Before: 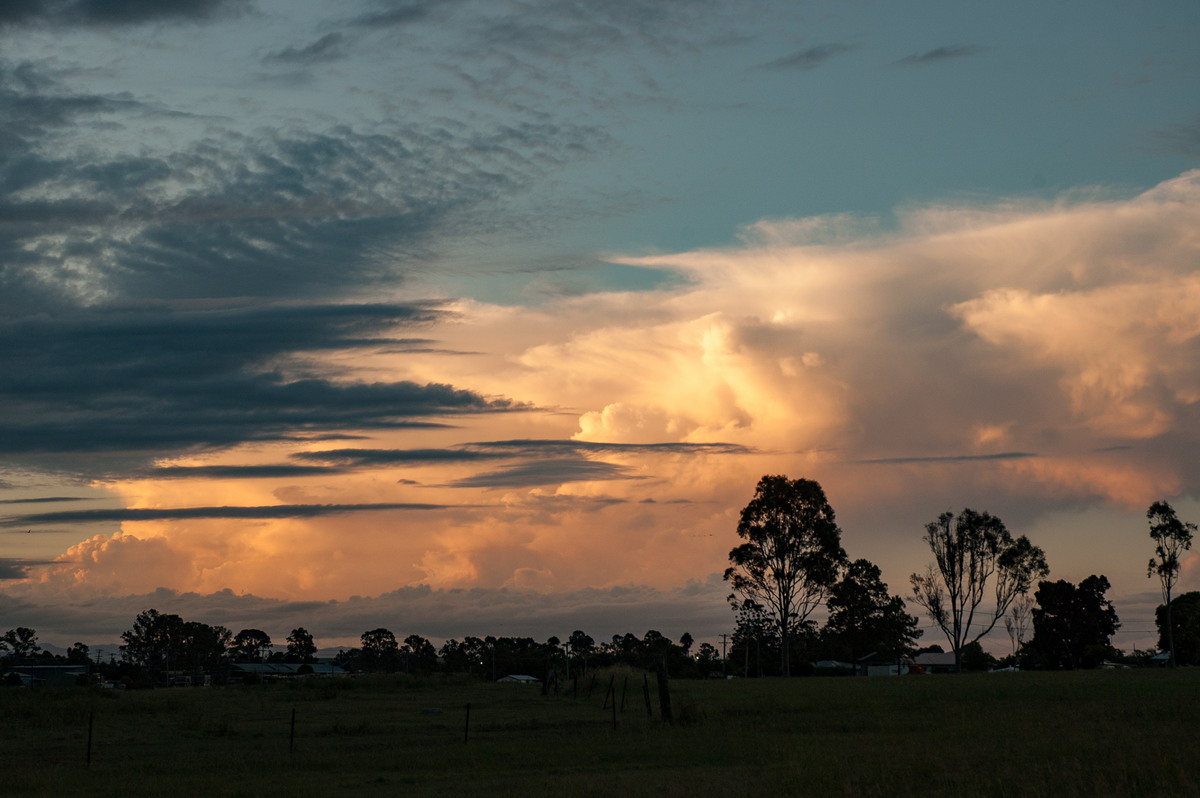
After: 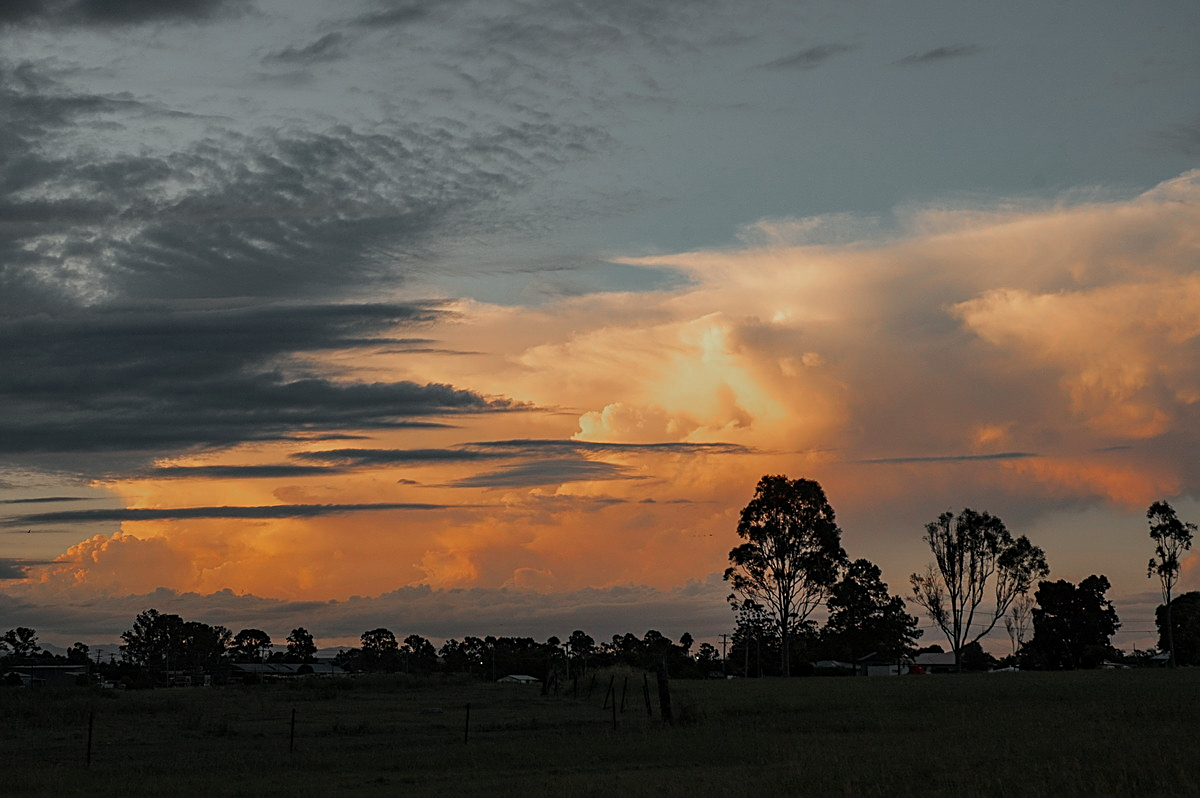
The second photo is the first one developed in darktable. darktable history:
sharpen: amount 0.536
color zones: curves: ch0 [(0, 0.48) (0.209, 0.398) (0.305, 0.332) (0.429, 0.493) (0.571, 0.5) (0.714, 0.5) (0.857, 0.5) (1, 0.48)]; ch1 [(0, 0.736) (0.143, 0.625) (0.225, 0.371) (0.429, 0.256) (0.571, 0.241) (0.714, 0.213) (0.857, 0.48) (1, 0.736)]; ch2 [(0, 0.448) (0.143, 0.498) (0.286, 0.5) (0.429, 0.5) (0.571, 0.5) (0.714, 0.5) (0.857, 0.5) (1, 0.448)]
